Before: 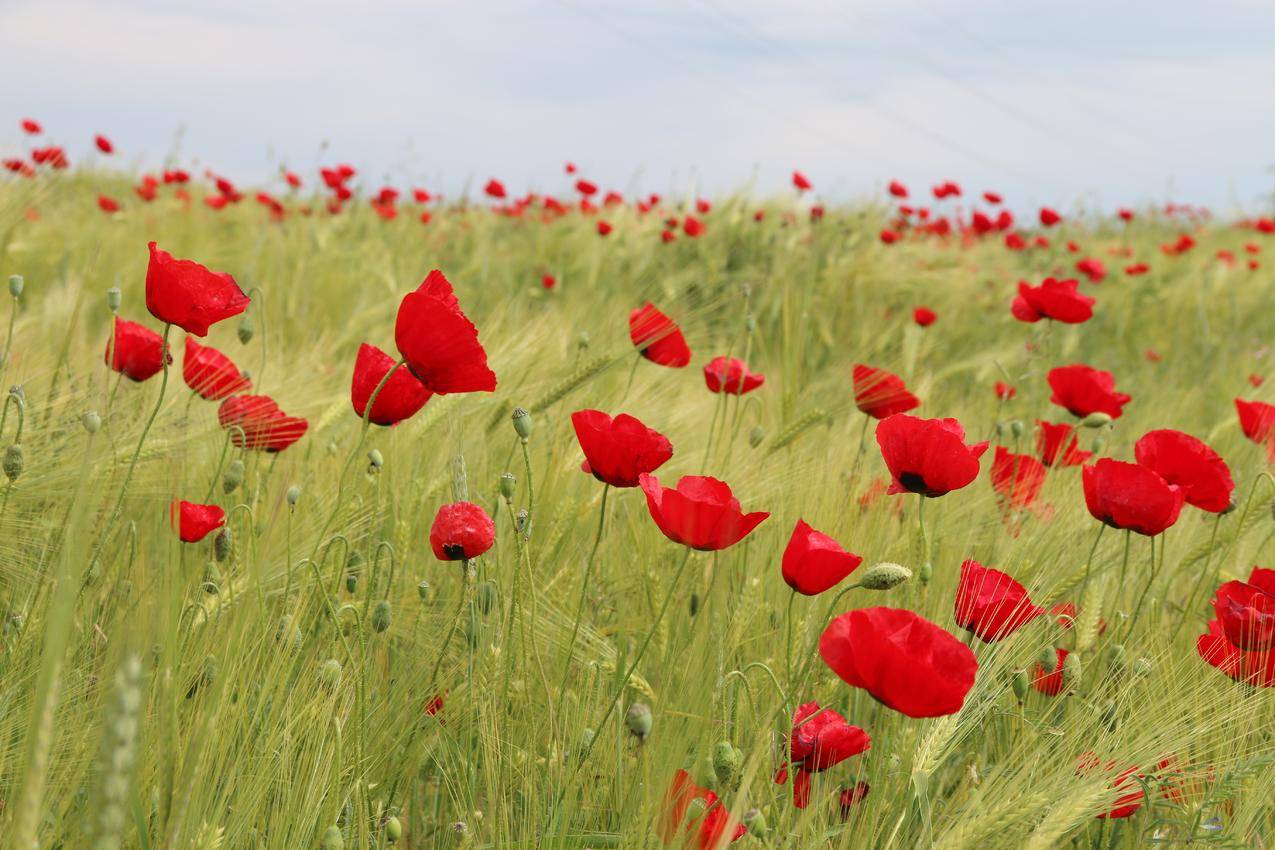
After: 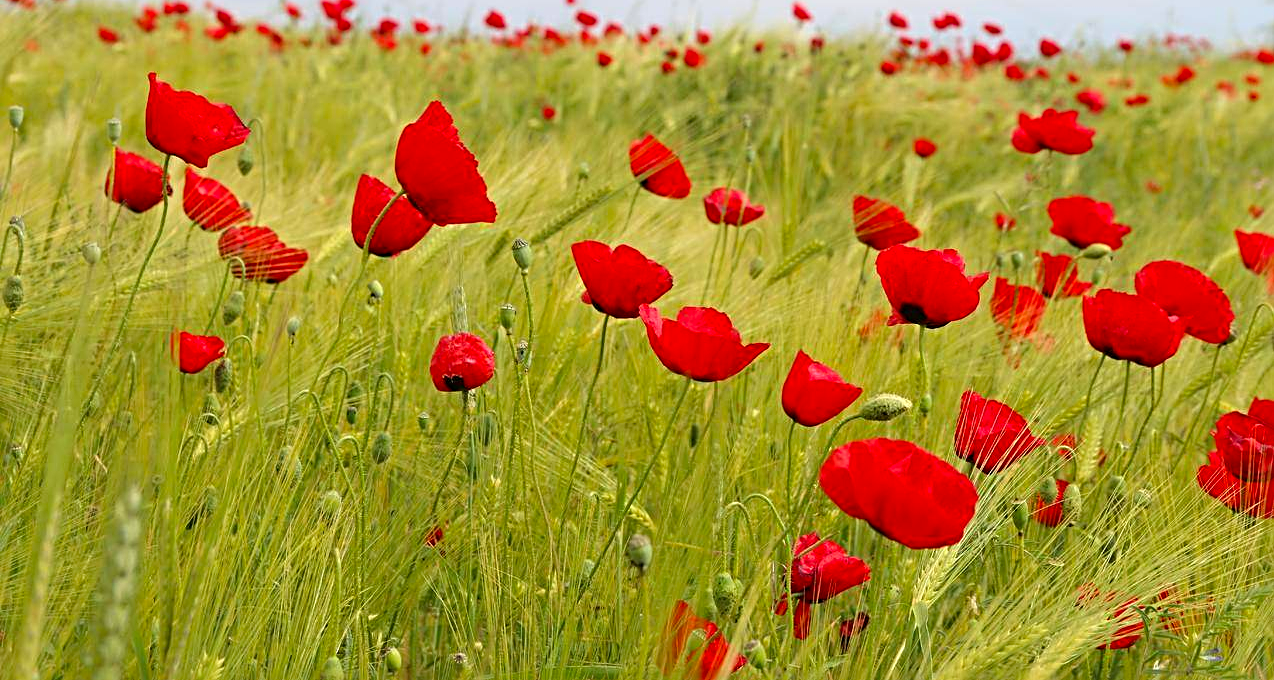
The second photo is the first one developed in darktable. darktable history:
sharpen: radius 4
crop and rotate: top 19.998%
color balance: contrast 6.48%, output saturation 113.3%
